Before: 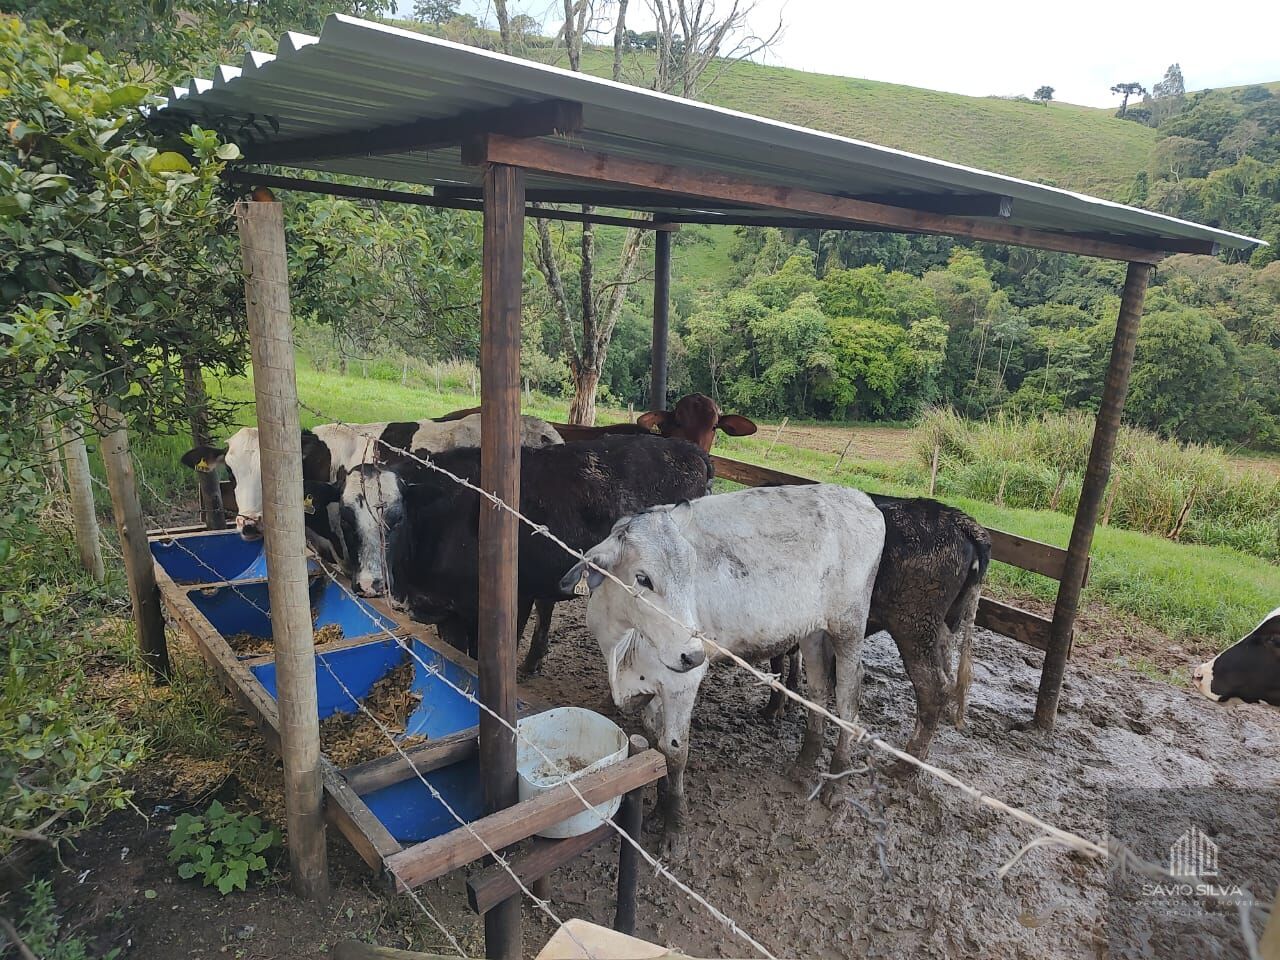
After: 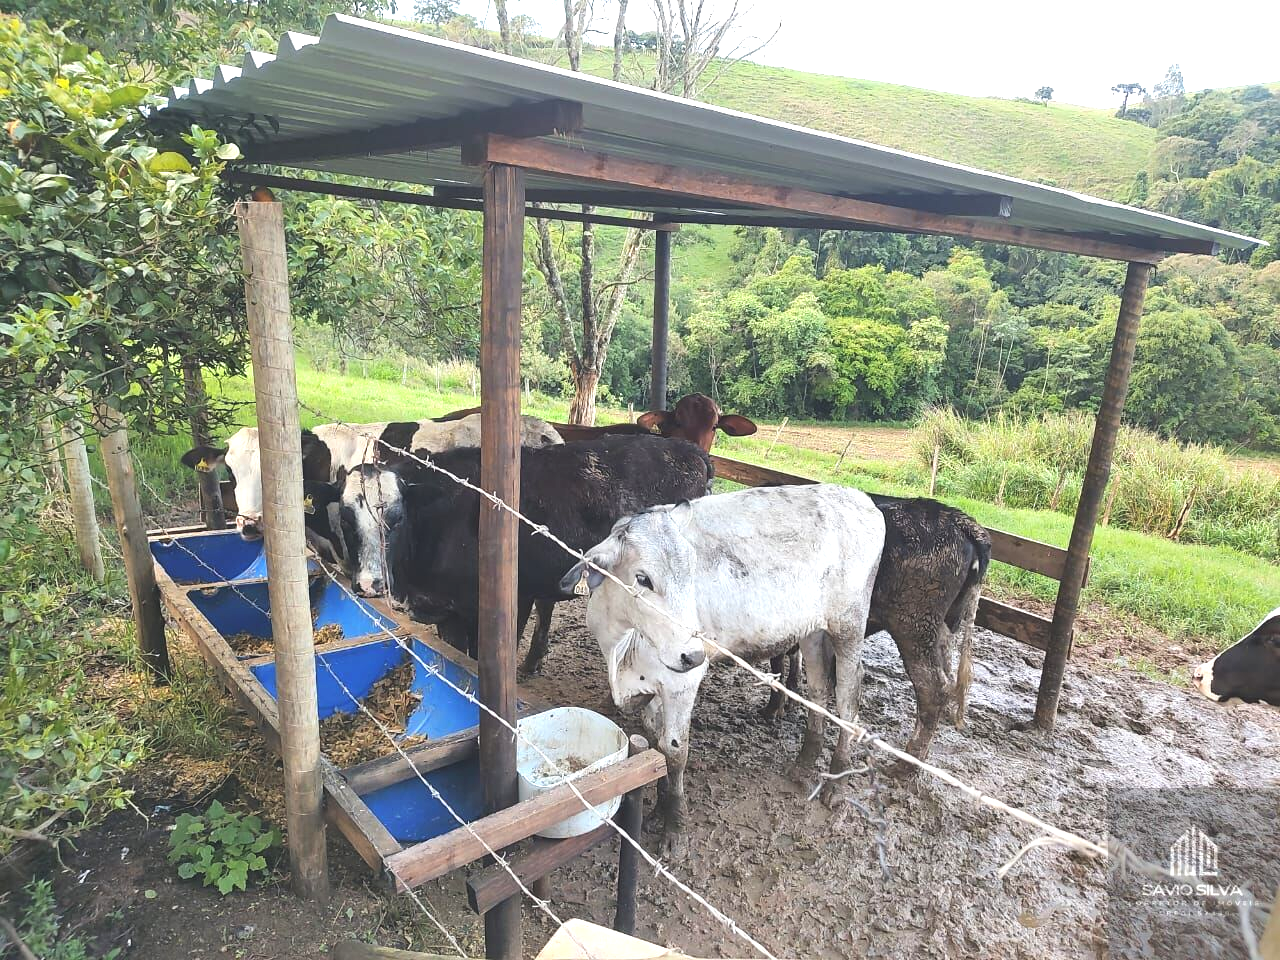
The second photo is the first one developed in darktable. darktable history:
exposure: black level correction -0.005, exposure 1.003 EV, compensate highlight preservation false
